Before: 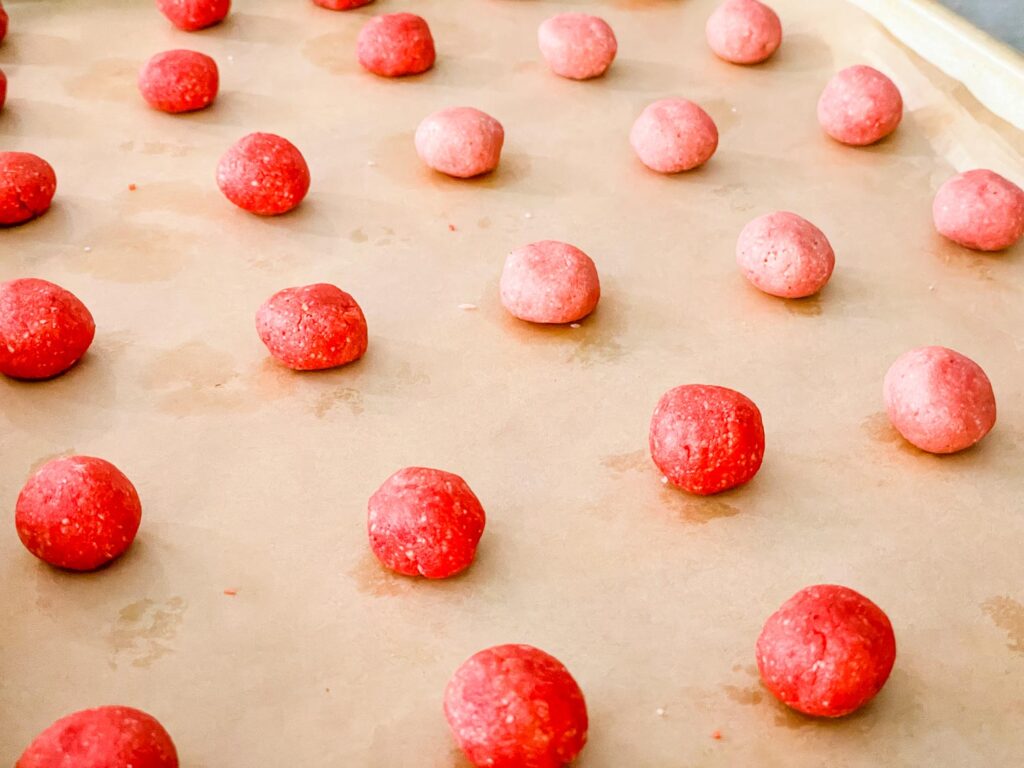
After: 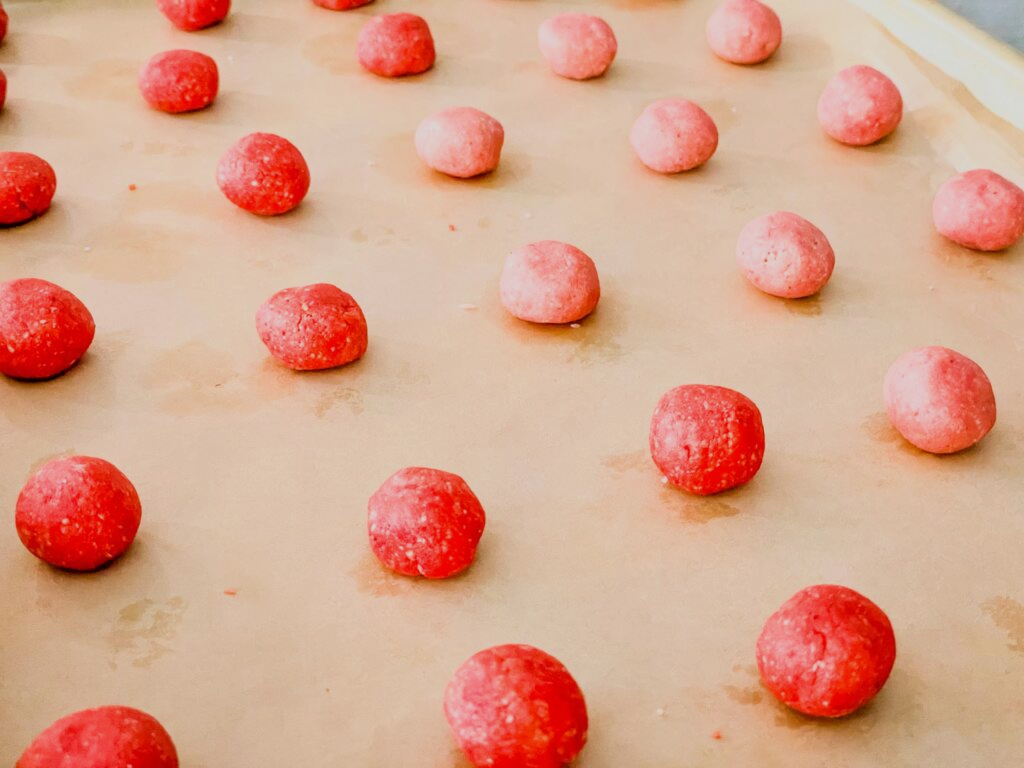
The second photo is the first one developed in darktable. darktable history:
filmic rgb: middle gray luminance 29.22%, black relative exposure -10.33 EV, white relative exposure 5.51 EV, target black luminance 0%, hardness 3.97, latitude 1.6%, contrast 1.12, highlights saturation mix 4.07%, shadows ↔ highlights balance 15.34%, color science v6 (2022)
